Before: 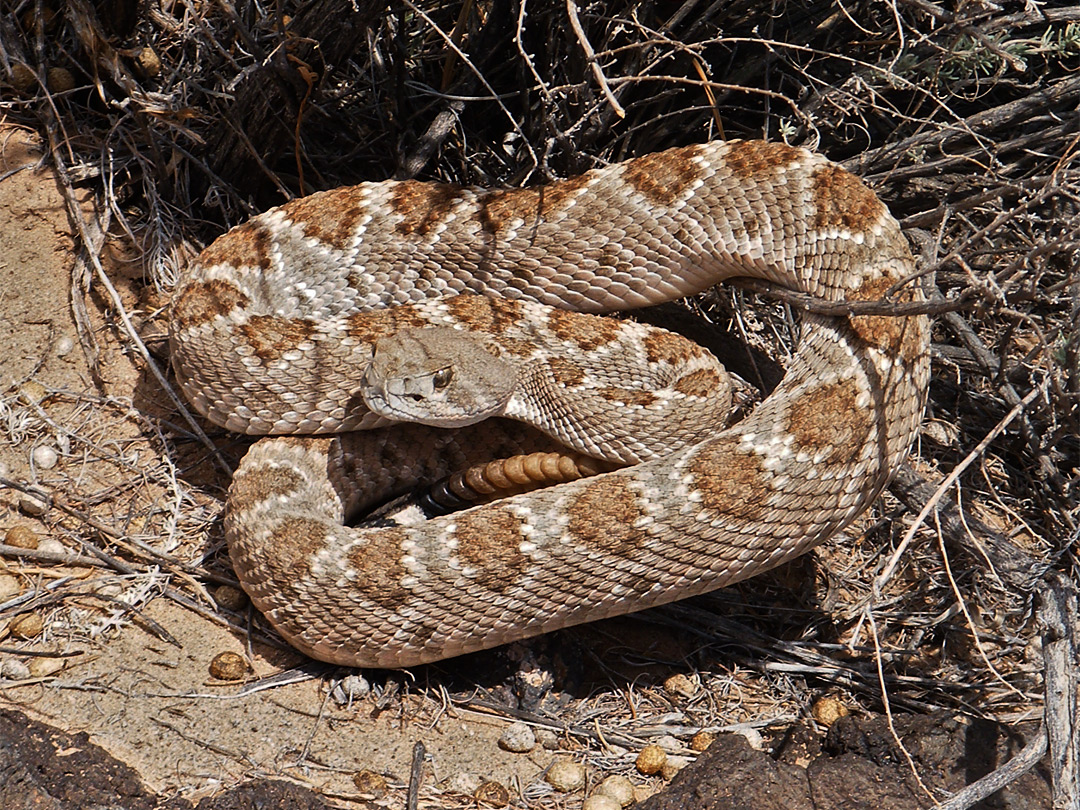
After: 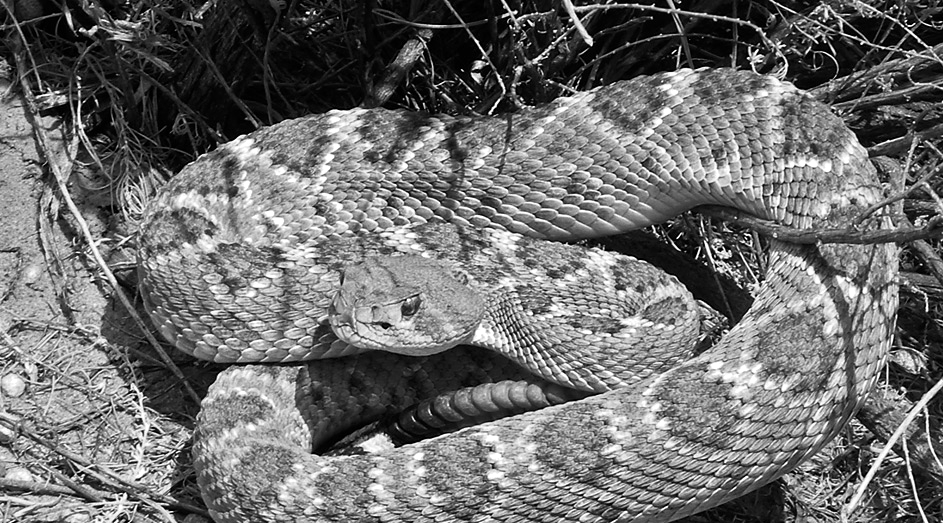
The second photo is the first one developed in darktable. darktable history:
color balance rgb: shadows lift › hue 87.51°, highlights gain › chroma 0.68%, highlights gain › hue 55.1°, global offset › chroma 0.13%, global offset › hue 253.66°, linear chroma grading › global chroma 0.5%, perceptual saturation grading › global saturation 16.38%
exposure: exposure 0.217 EV, compensate highlight preservation false
crop: left 3.015%, top 8.969%, right 9.647%, bottom 26.457%
color contrast: green-magenta contrast 0, blue-yellow contrast 0
